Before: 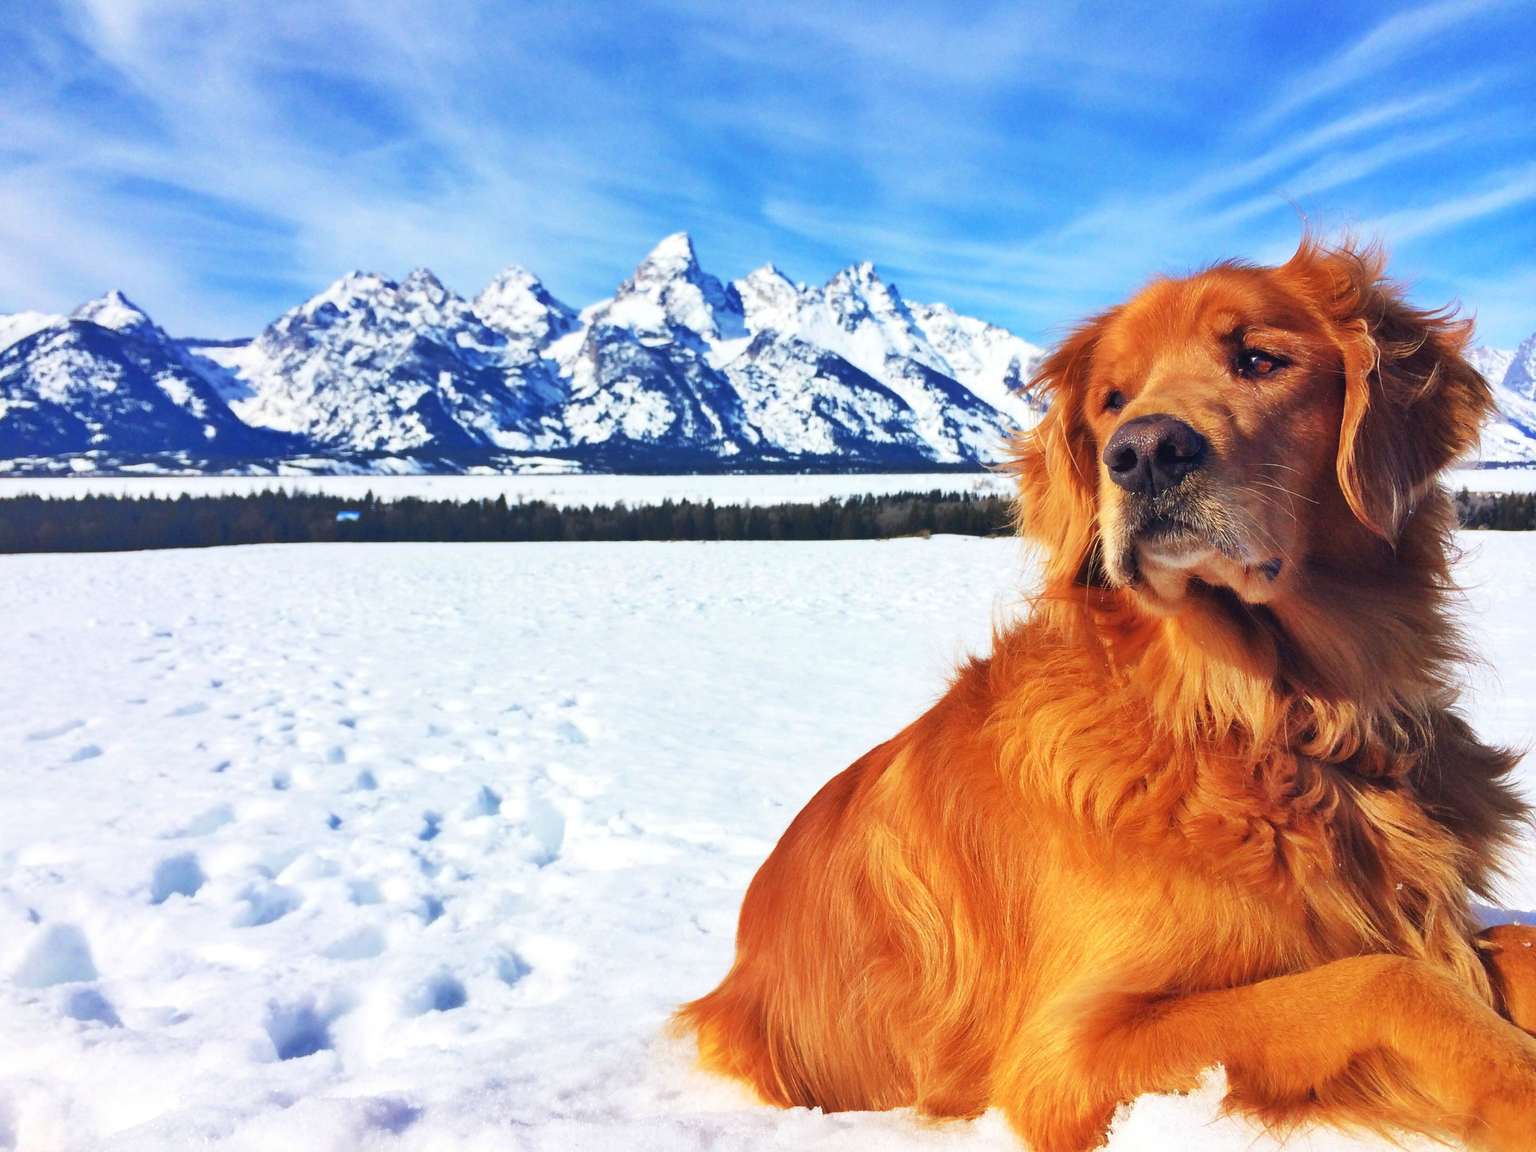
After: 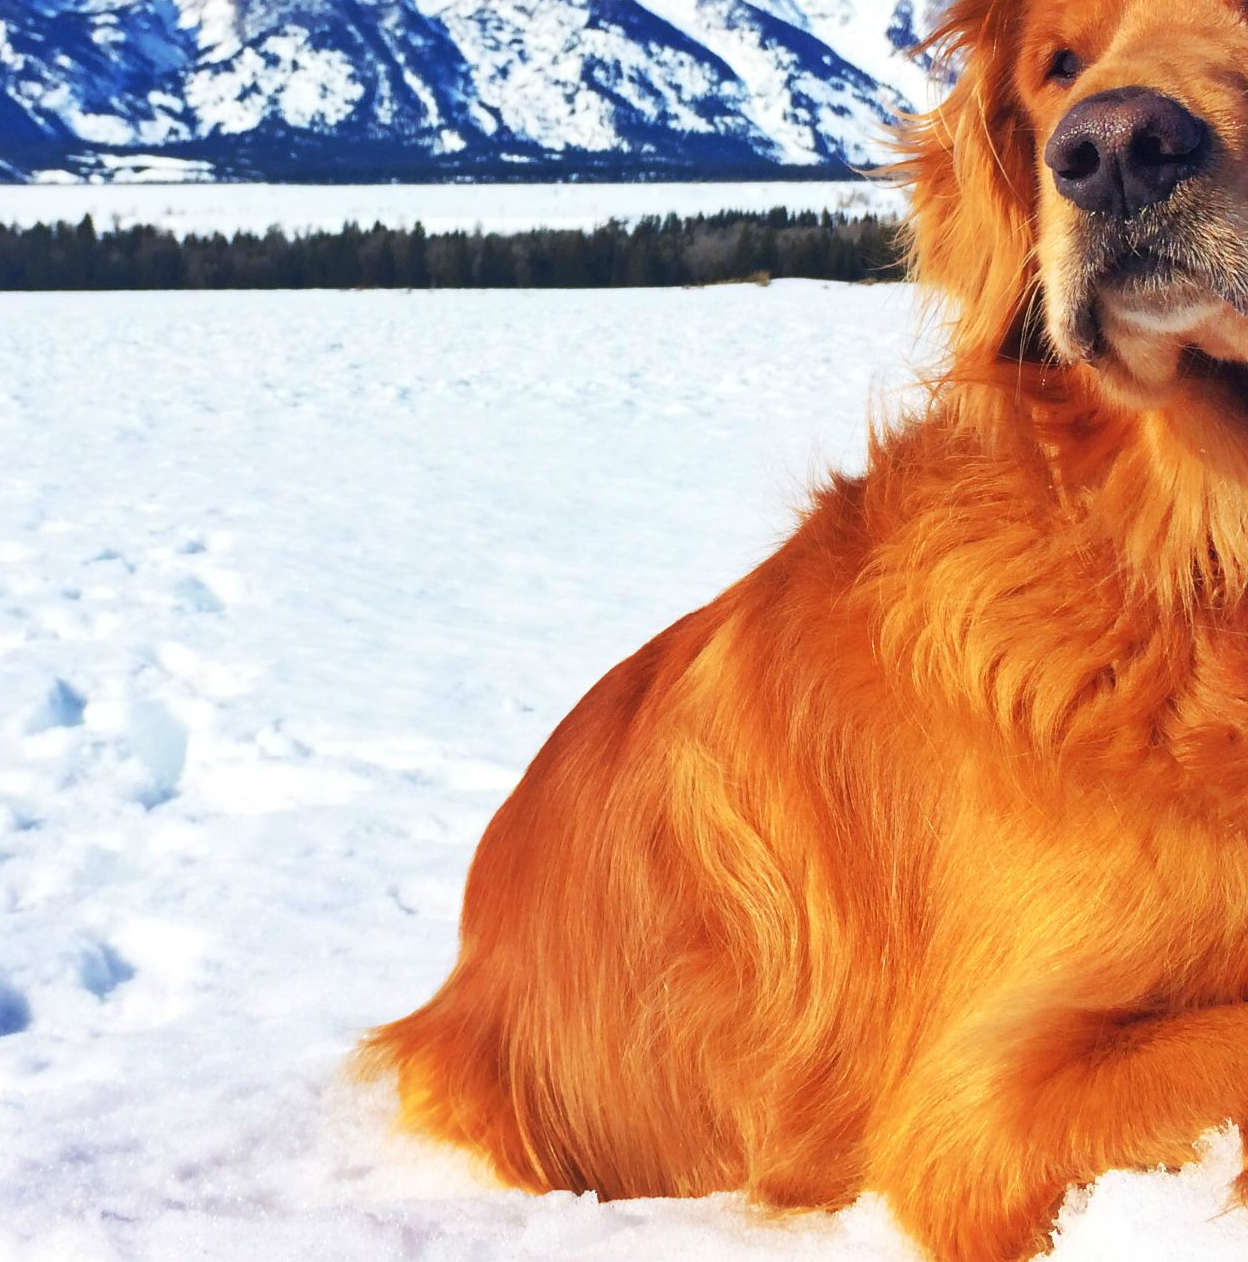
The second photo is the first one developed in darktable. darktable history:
crop and rotate: left 29.154%, top 31.218%, right 19.825%
contrast equalizer: octaves 7, y [[0.5, 0.504, 0.515, 0.527, 0.535, 0.534], [0.5 ×6], [0.491, 0.387, 0.179, 0.068, 0.068, 0.068], [0 ×5, 0.023], [0 ×6]], mix 0.31
